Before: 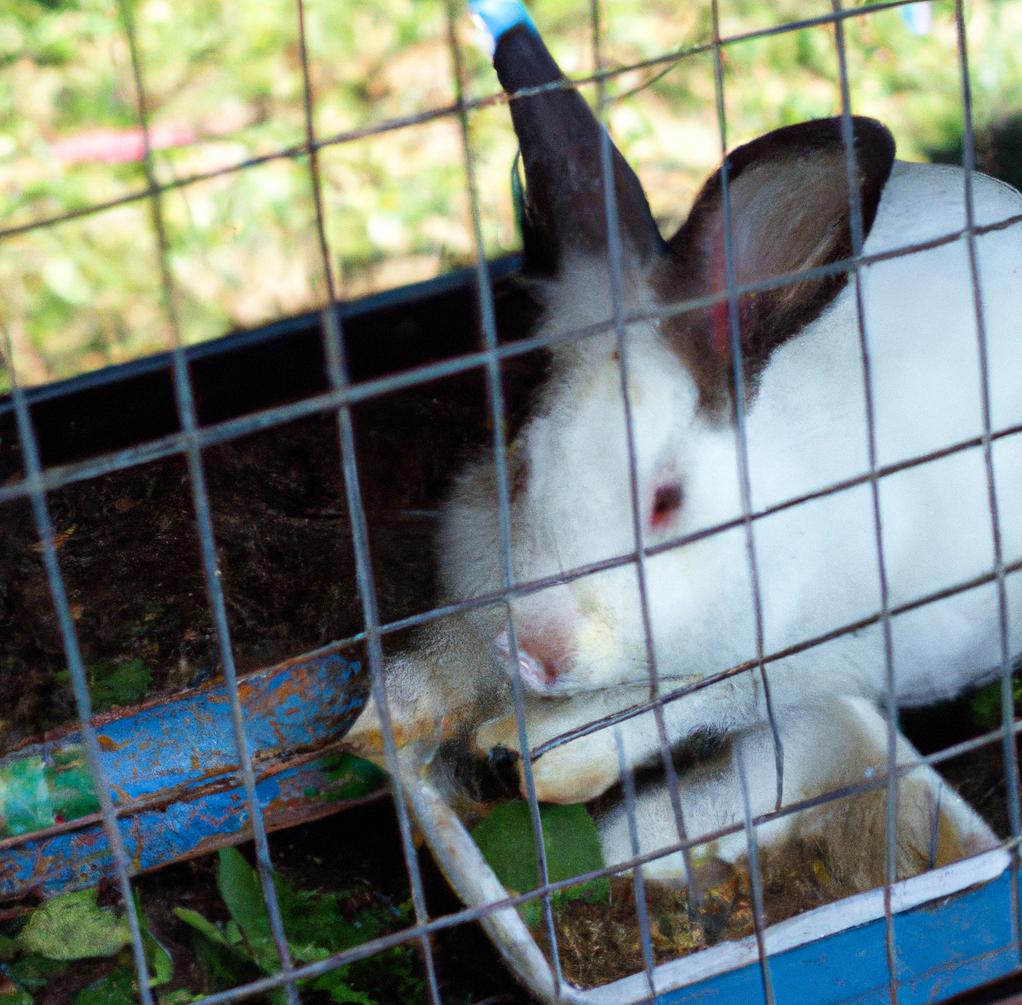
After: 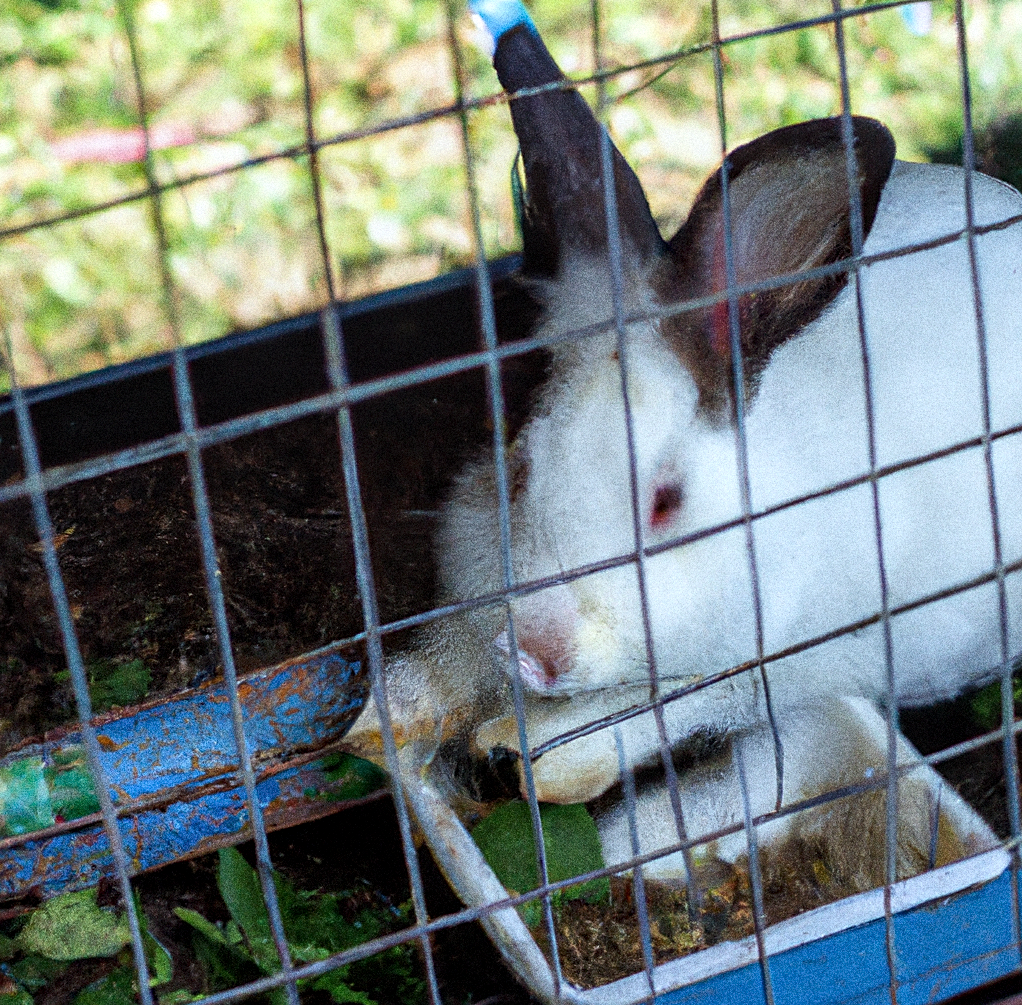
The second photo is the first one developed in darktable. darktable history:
sharpen: on, module defaults
white balance: red 0.98, blue 1.034
local contrast: on, module defaults
grain: coarseness 14.49 ISO, strength 48.04%, mid-tones bias 35%
